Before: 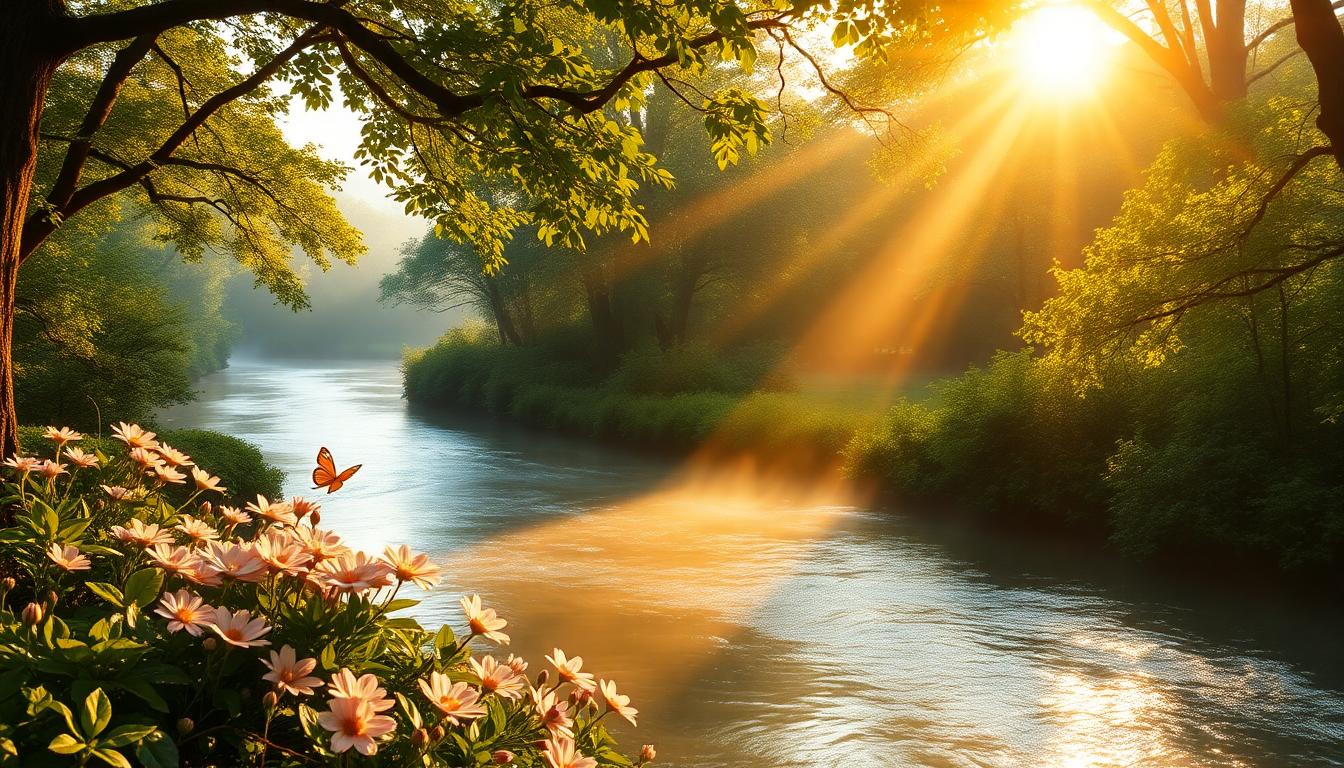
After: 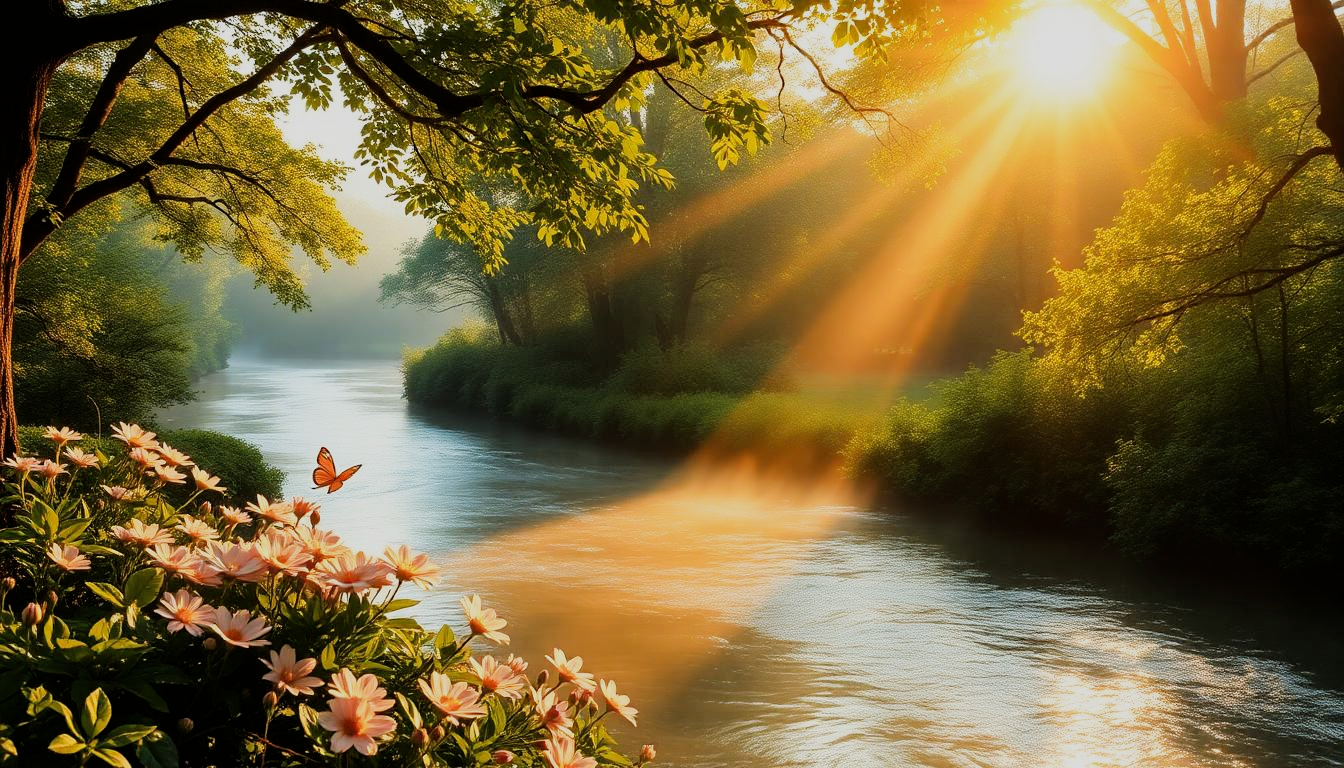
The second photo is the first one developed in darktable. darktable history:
filmic rgb: black relative exposure -7.65 EV, white relative exposure 4.56 EV, hardness 3.61, contrast 1.05
exposure: exposure 0.15 EV, compensate highlight preservation false
